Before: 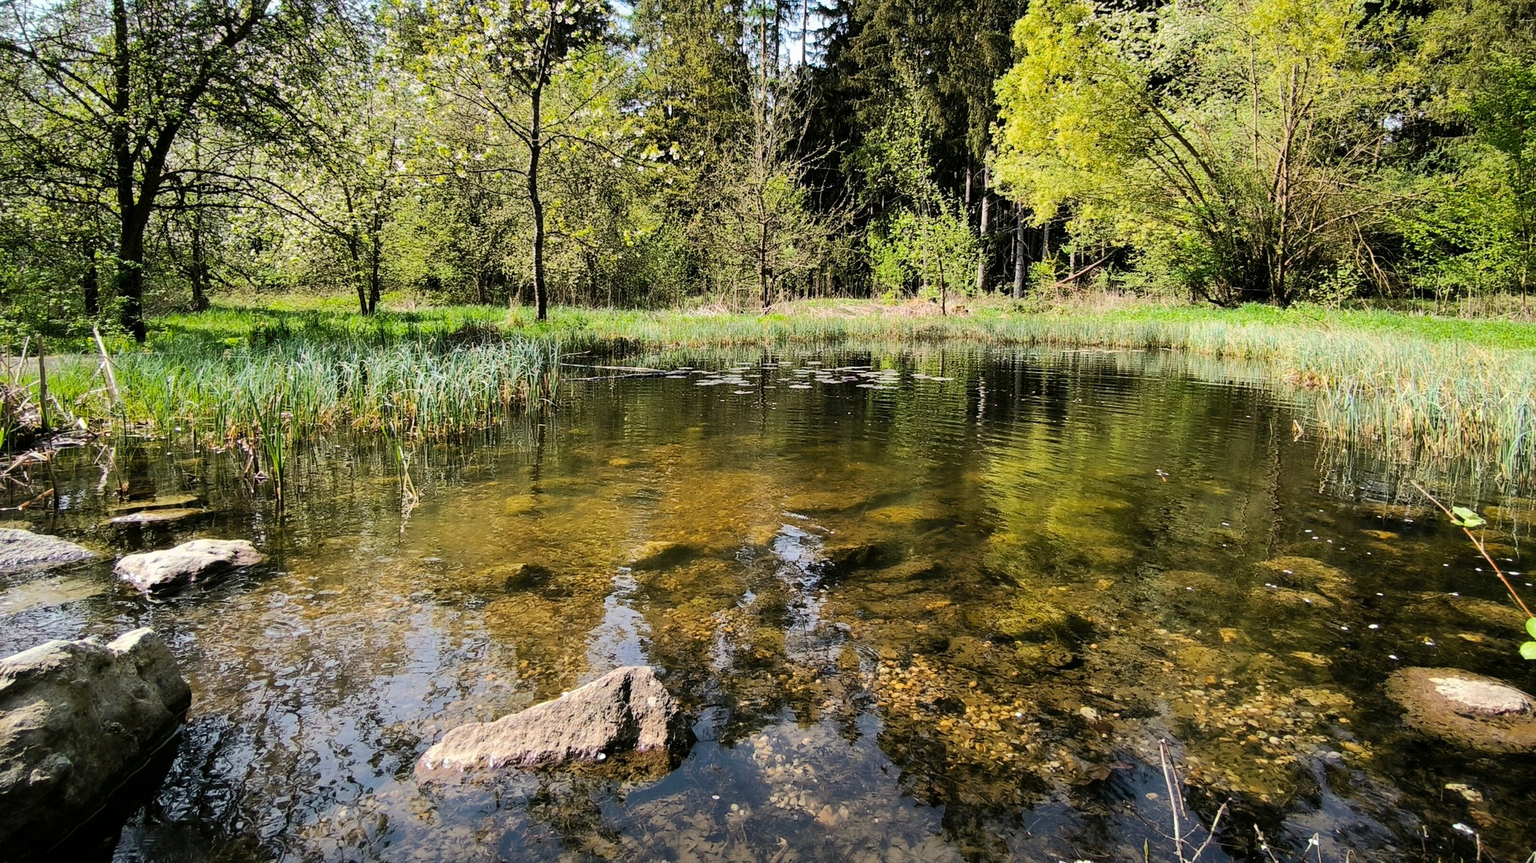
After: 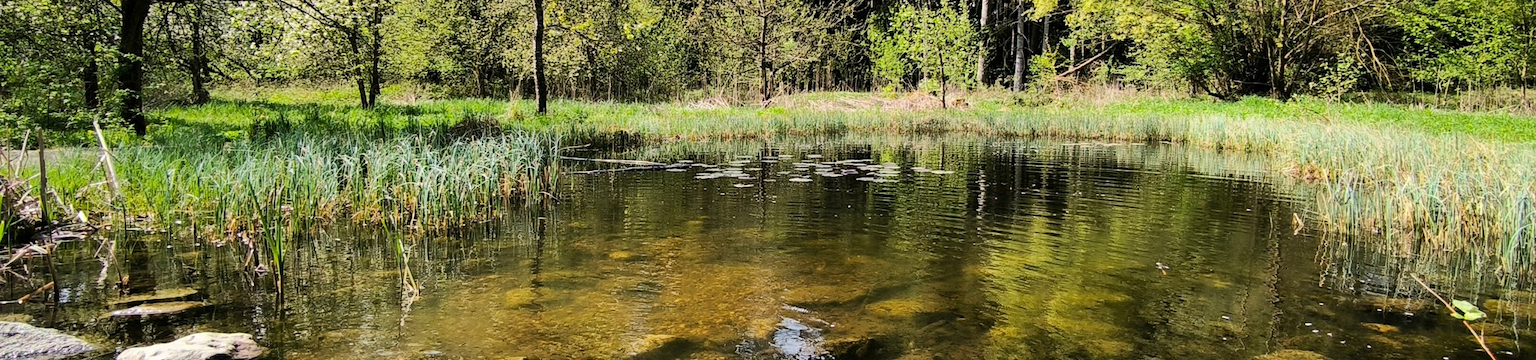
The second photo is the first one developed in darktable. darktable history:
crop and rotate: top 24.031%, bottom 34.25%
